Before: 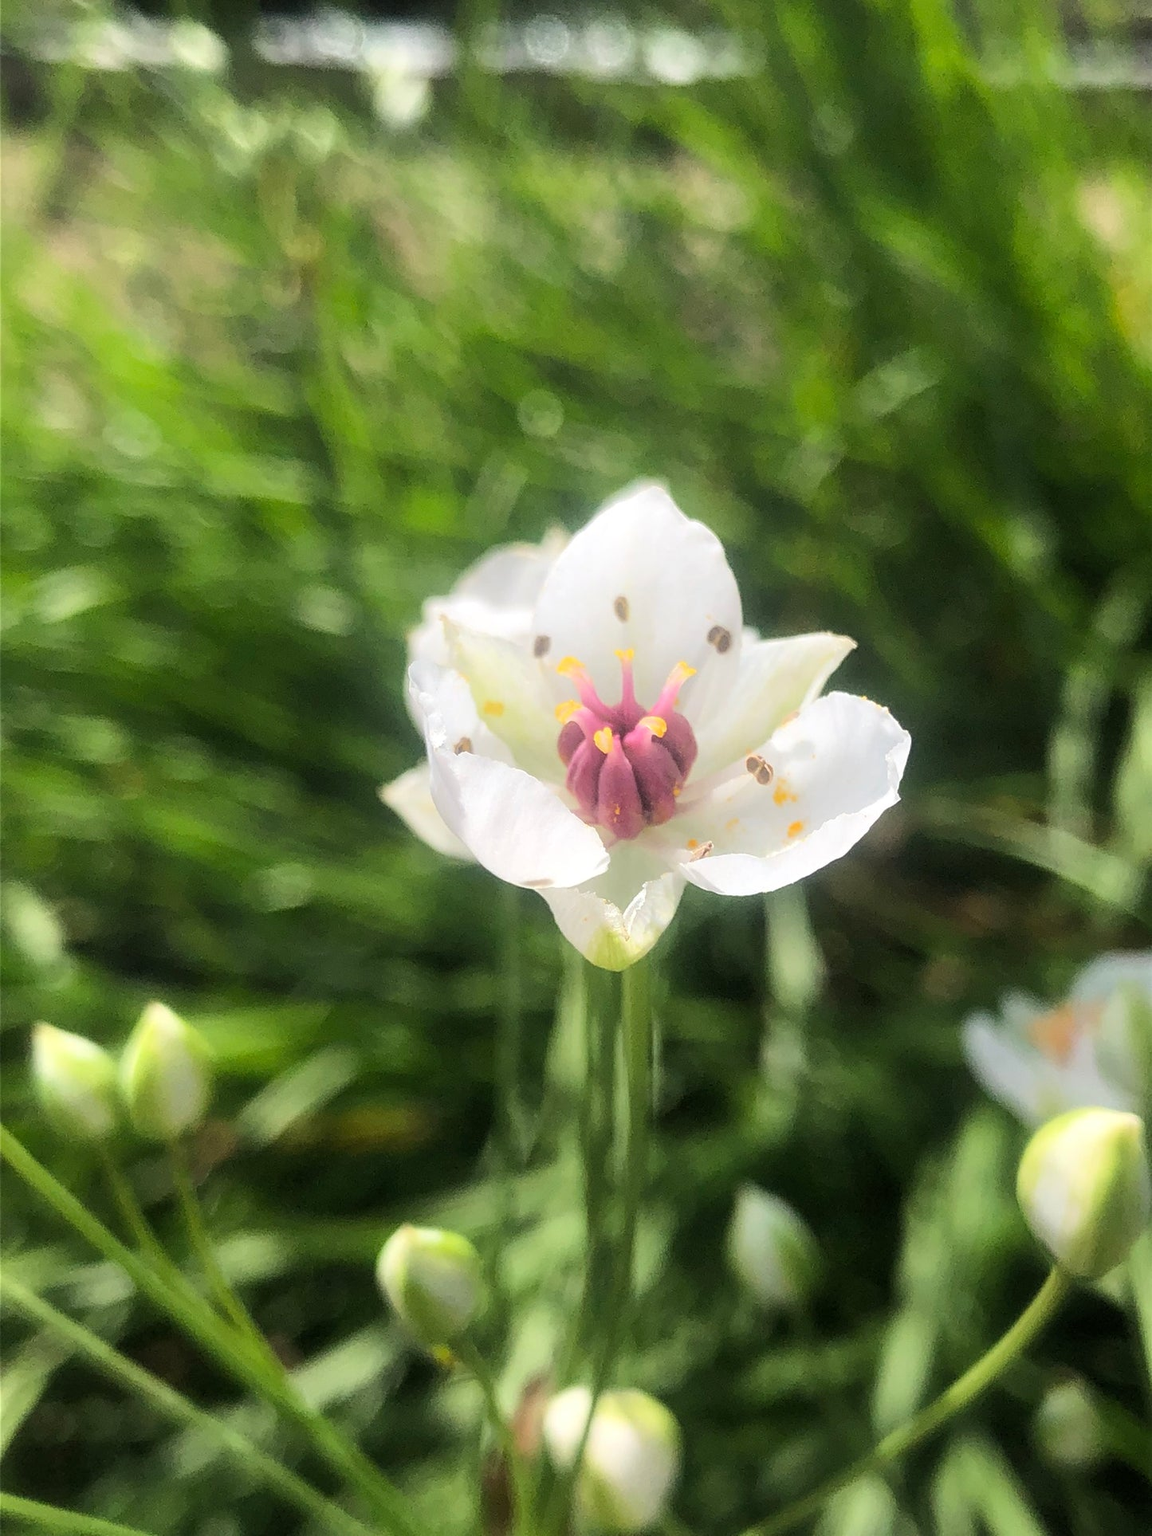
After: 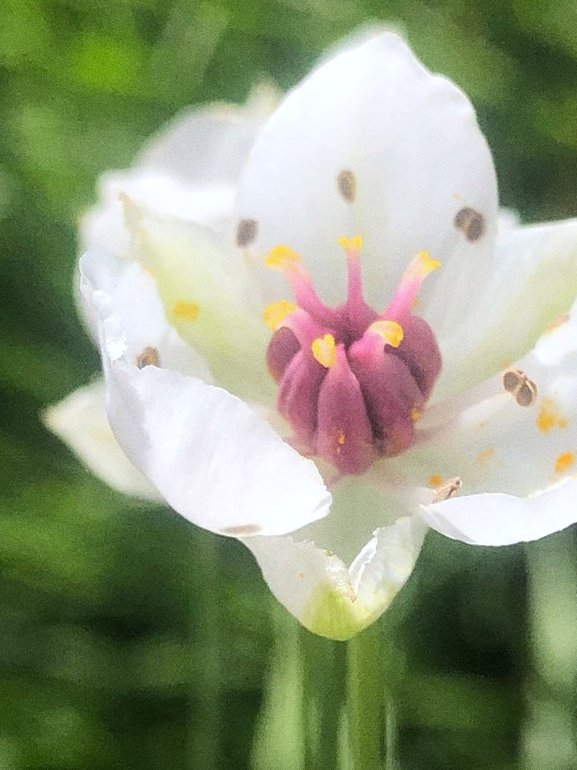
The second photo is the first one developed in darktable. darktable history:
grain: coarseness 0.09 ISO
crop: left 30%, top 30%, right 30%, bottom 30%
white balance: red 0.98, blue 1.034
